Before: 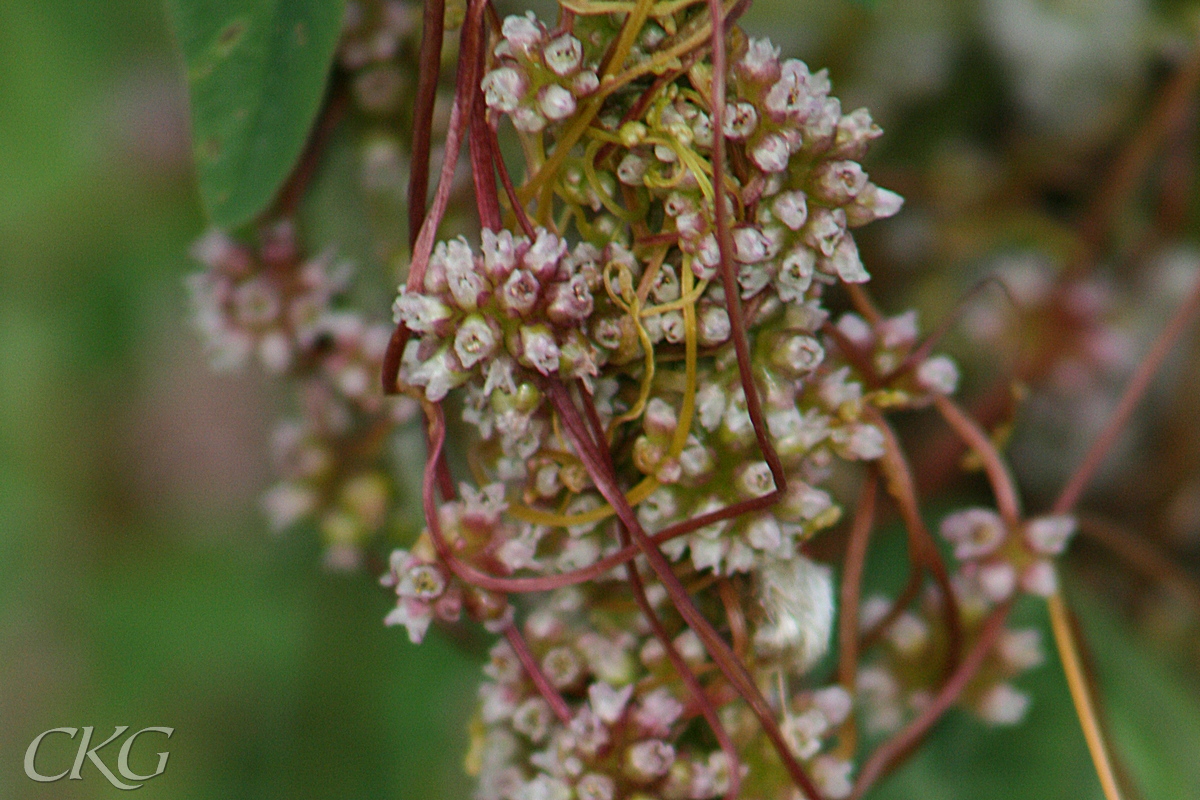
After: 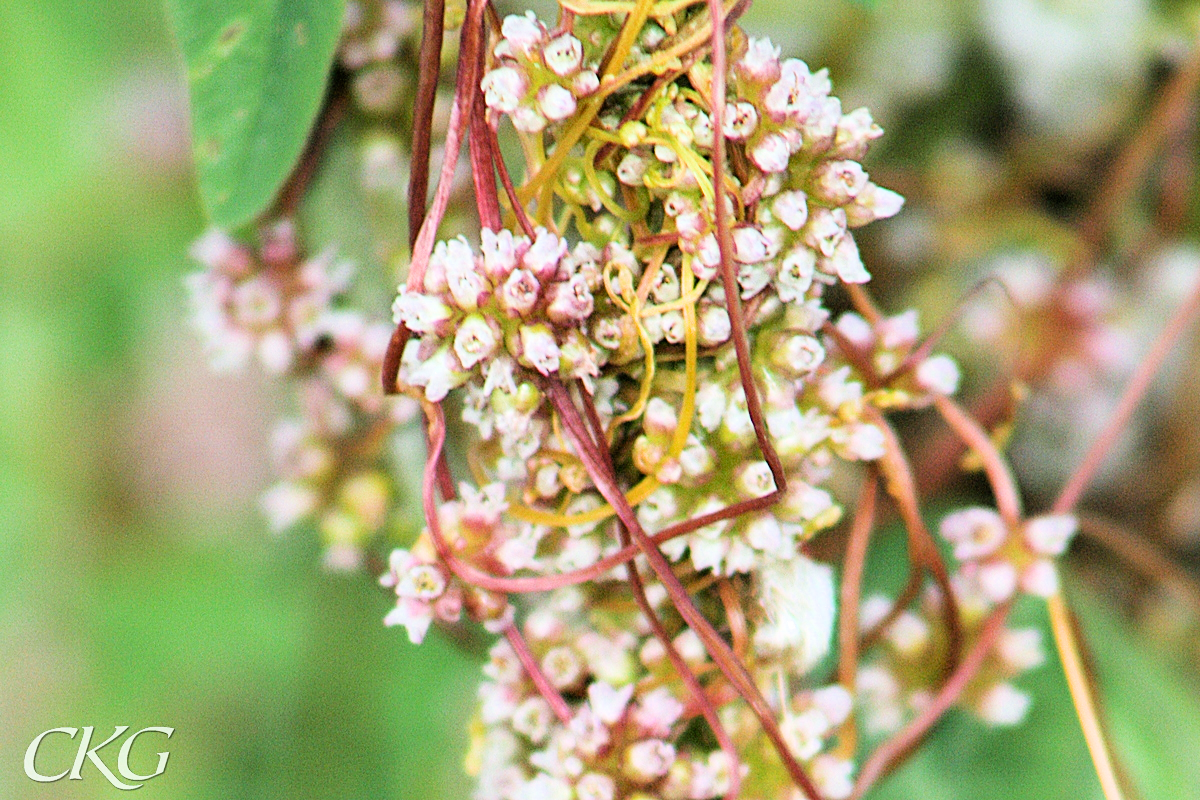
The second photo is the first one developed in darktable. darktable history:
exposure: exposure 2.003 EV, compensate highlight preservation false
filmic rgb: black relative exposure -5 EV, hardness 2.88, contrast 1.3
sharpen: amount 0.2
white balance: red 0.967, blue 1.049
